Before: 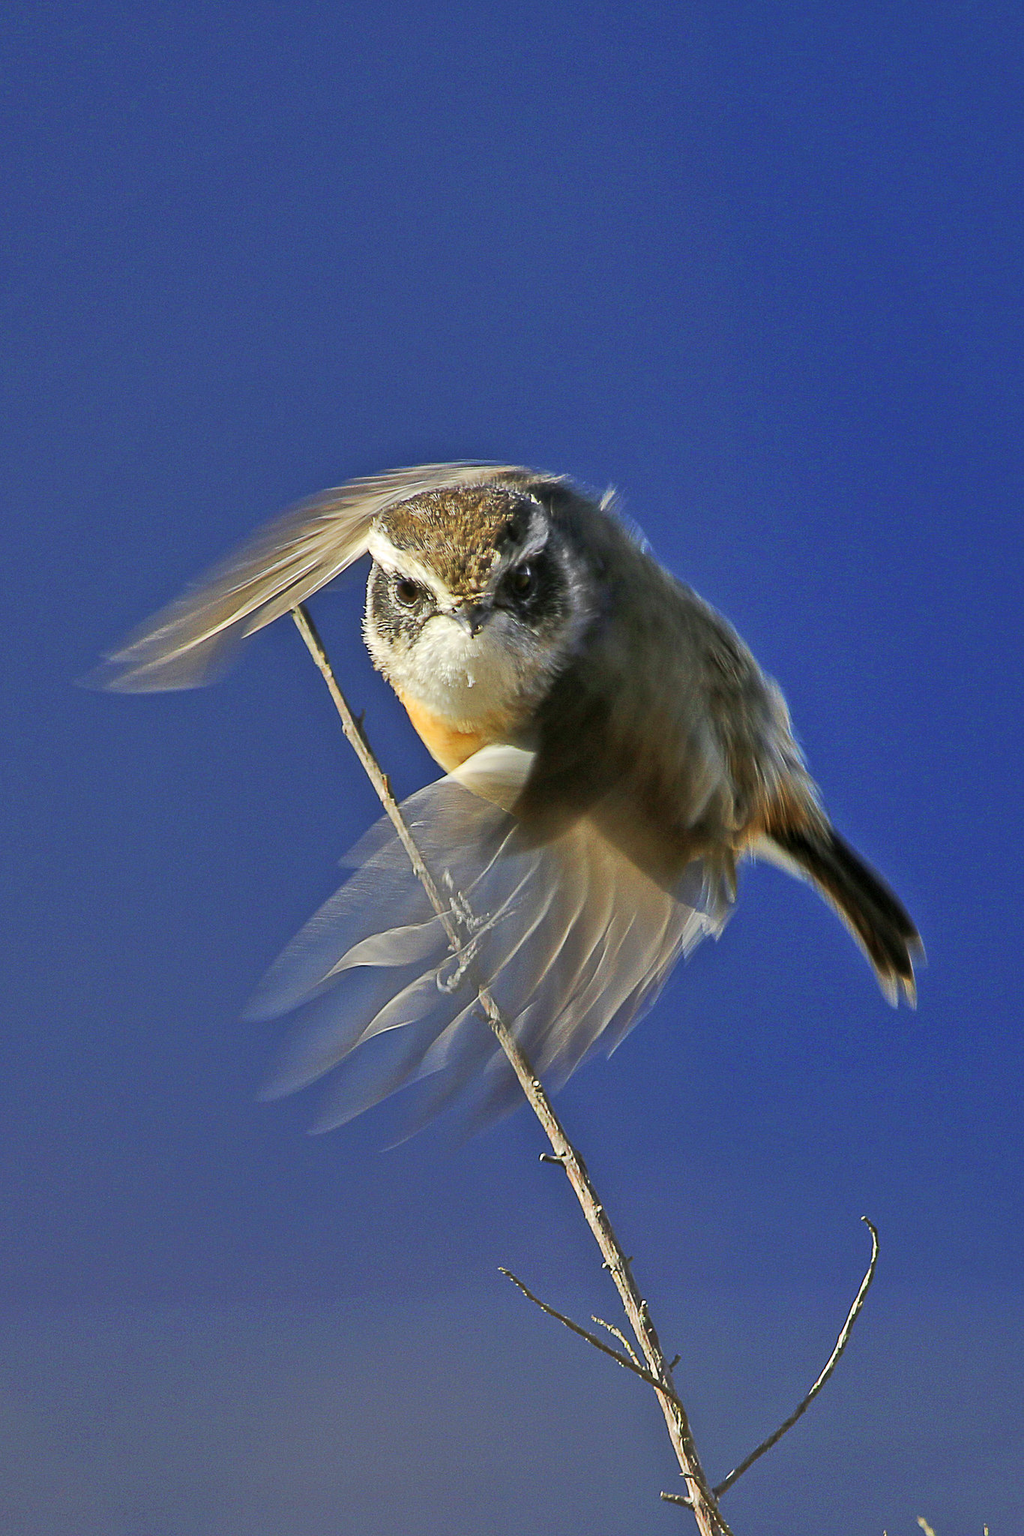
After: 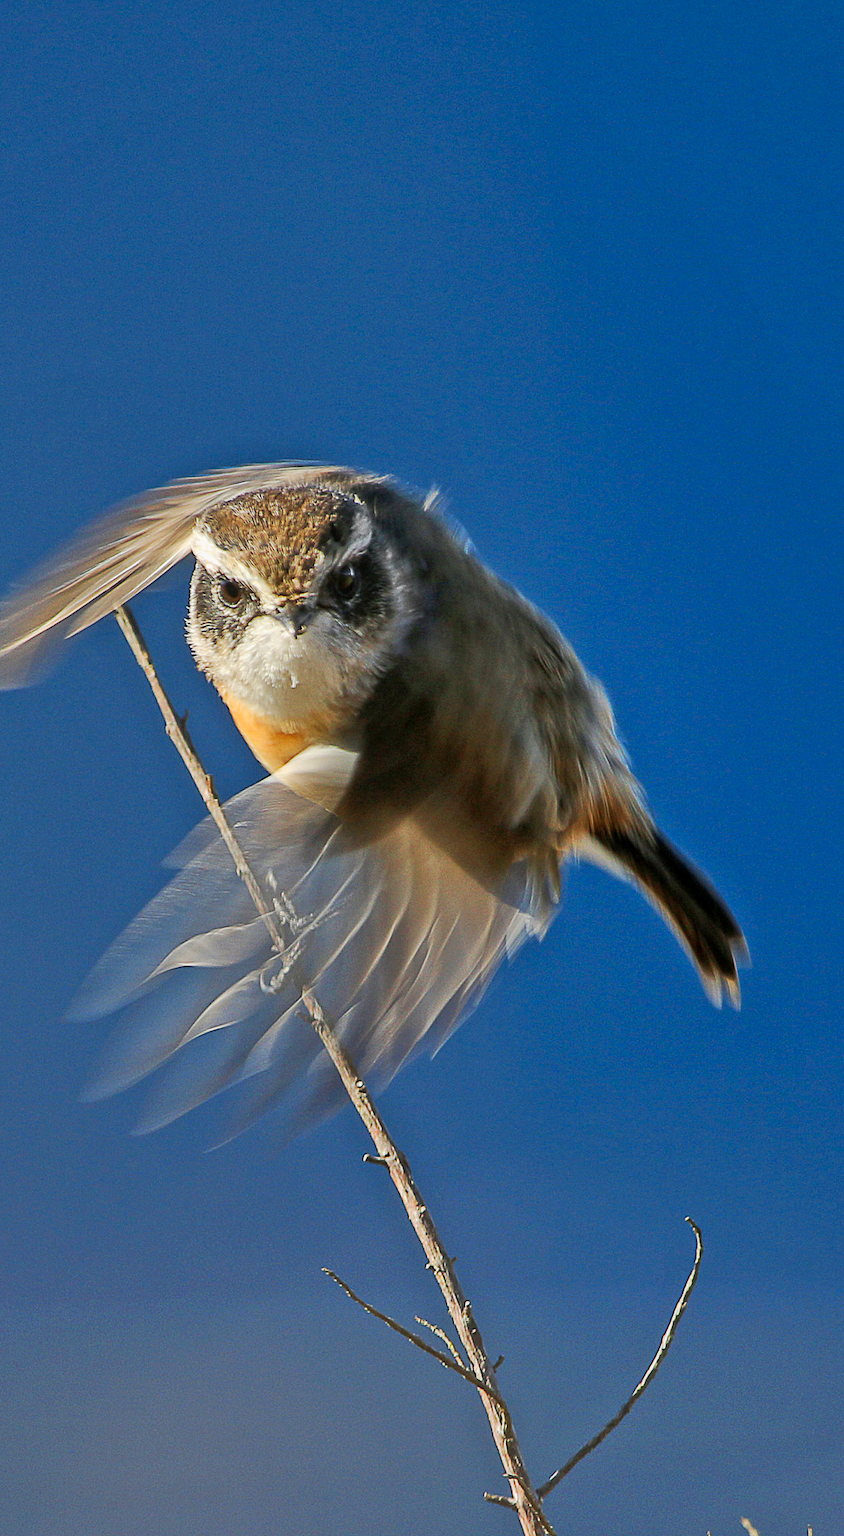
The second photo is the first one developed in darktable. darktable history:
local contrast: detail 109%
crop: left 17.306%, bottom 0.037%
